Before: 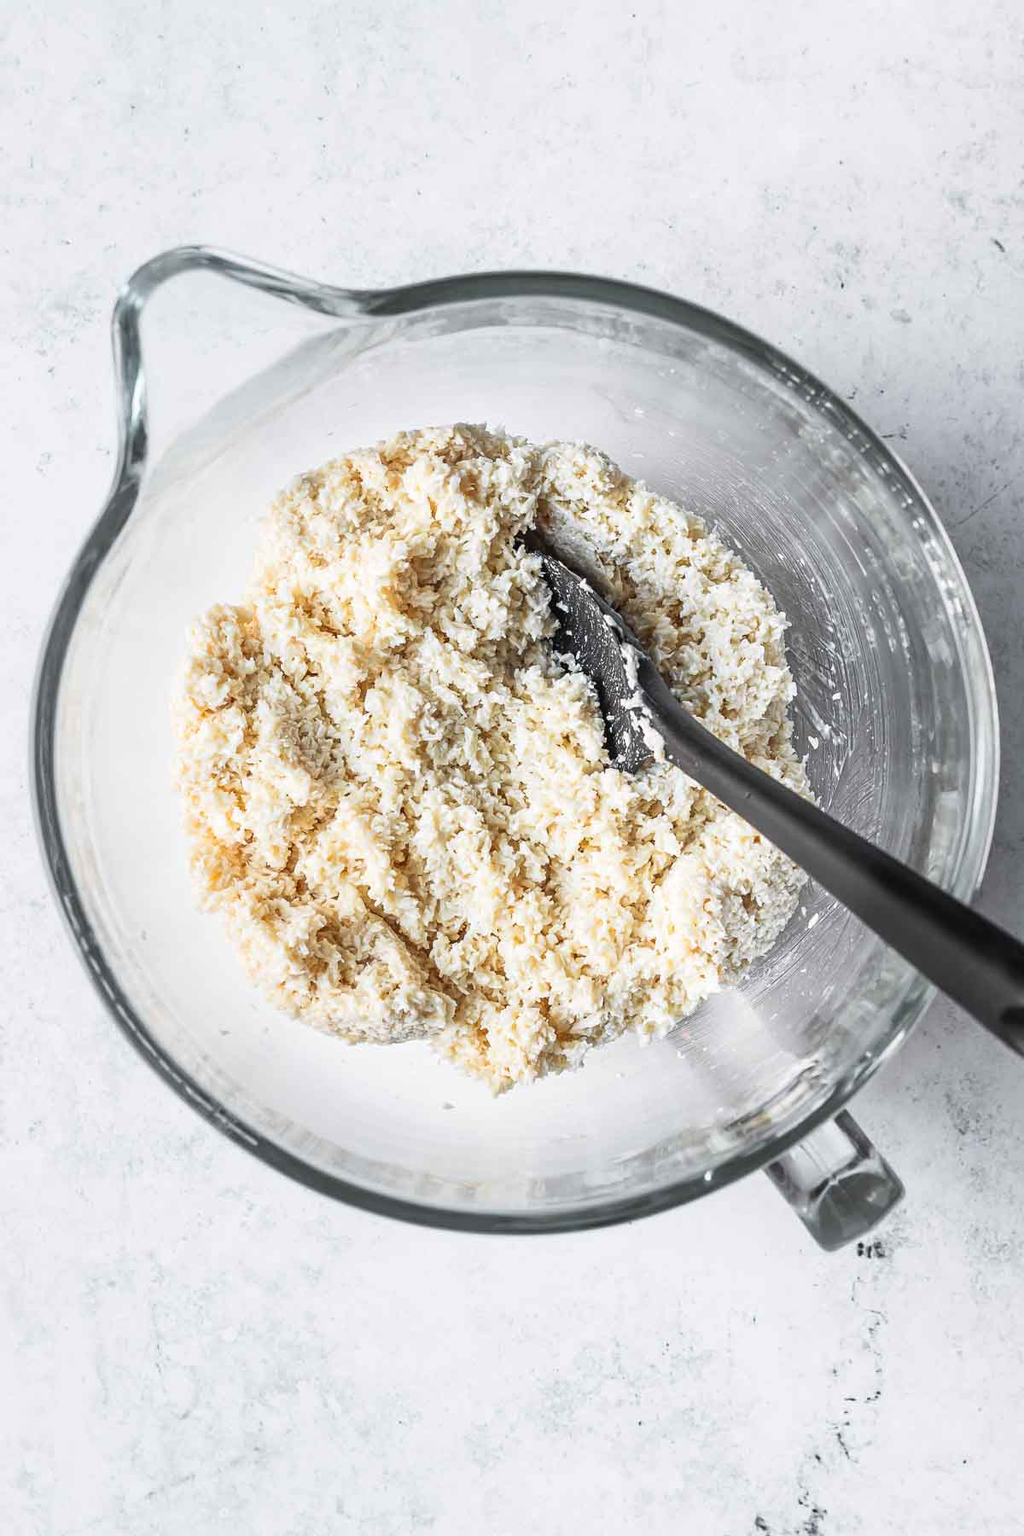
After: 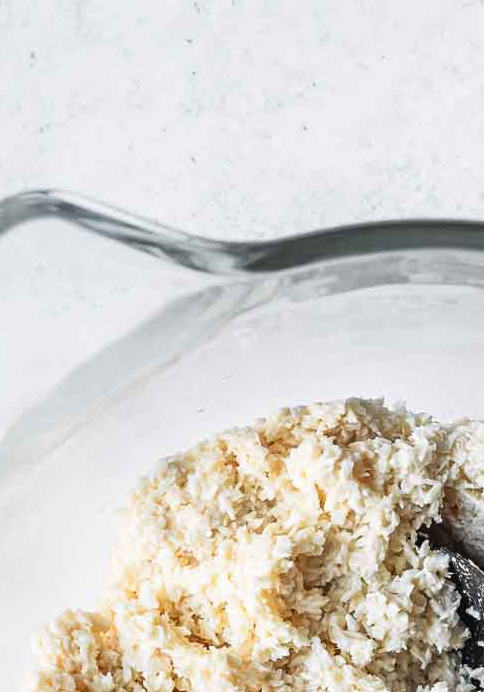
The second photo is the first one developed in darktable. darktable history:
crop: left 15.557%, top 5.454%, right 44.073%, bottom 56.048%
